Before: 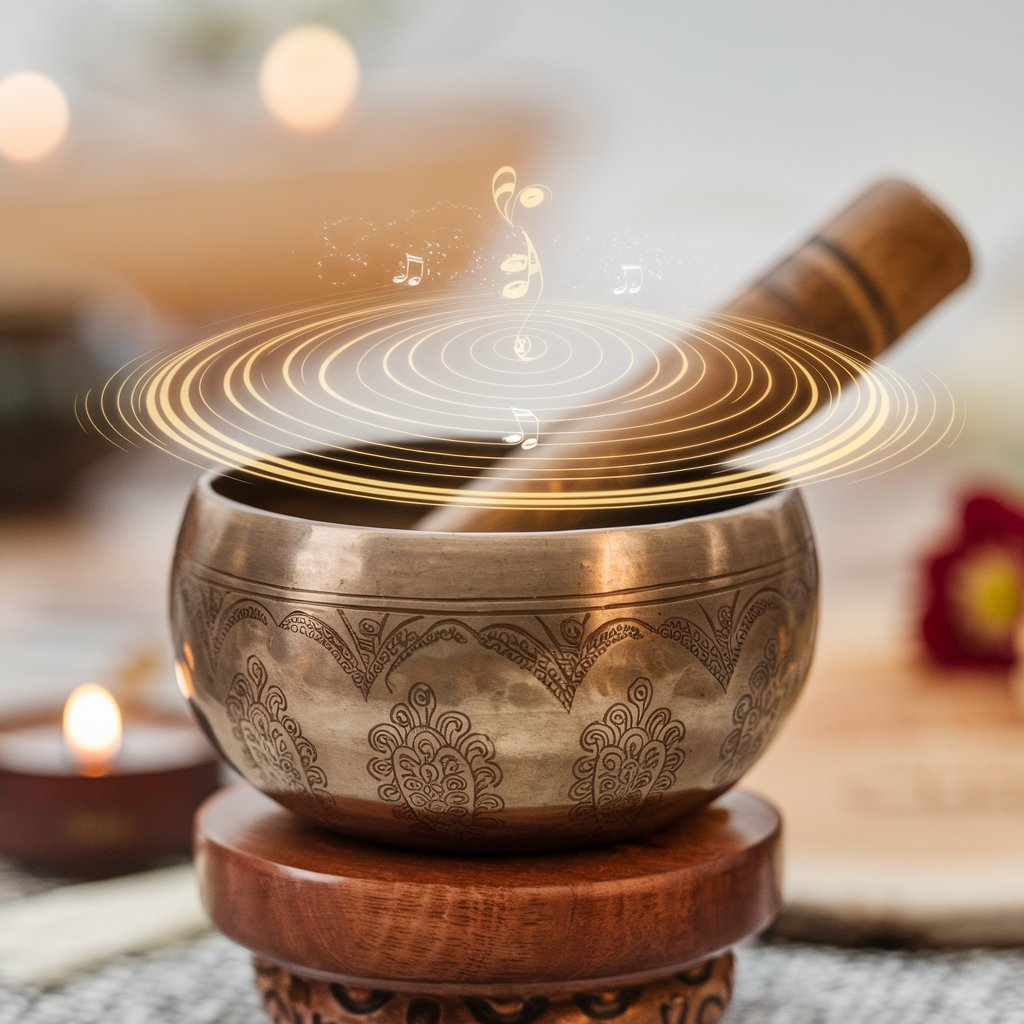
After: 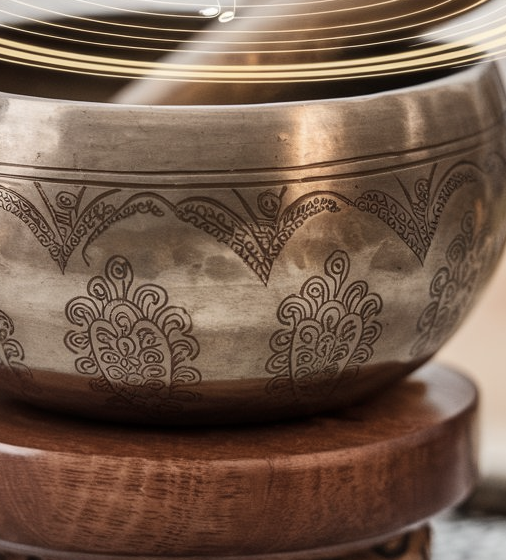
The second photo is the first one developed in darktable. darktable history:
crop: left 29.672%, top 41.786%, right 20.851%, bottom 3.487%
contrast brightness saturation: contrast 0.1, saturation -0.36
